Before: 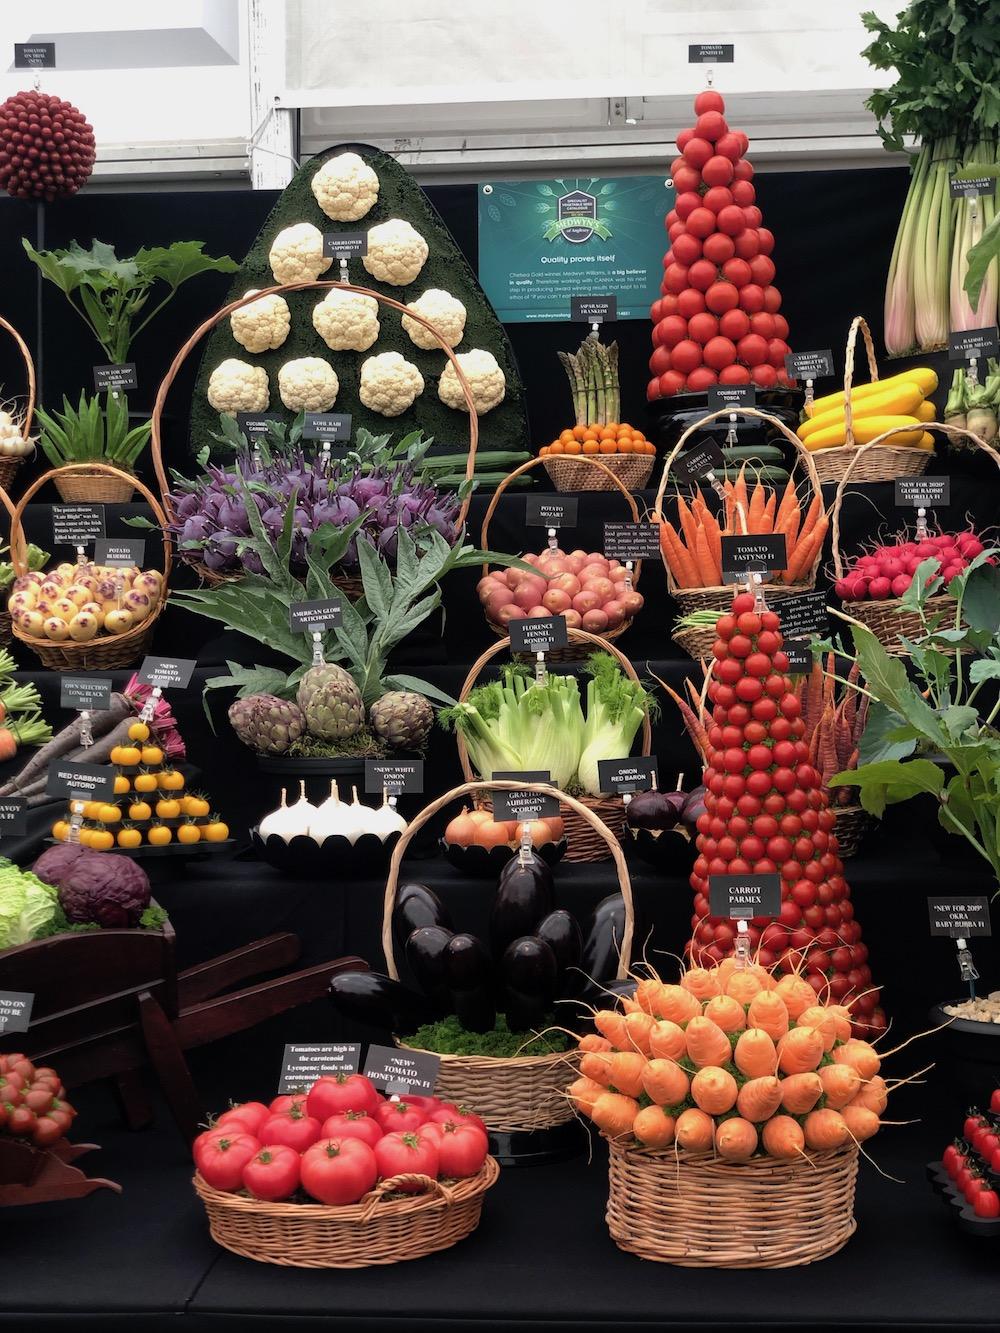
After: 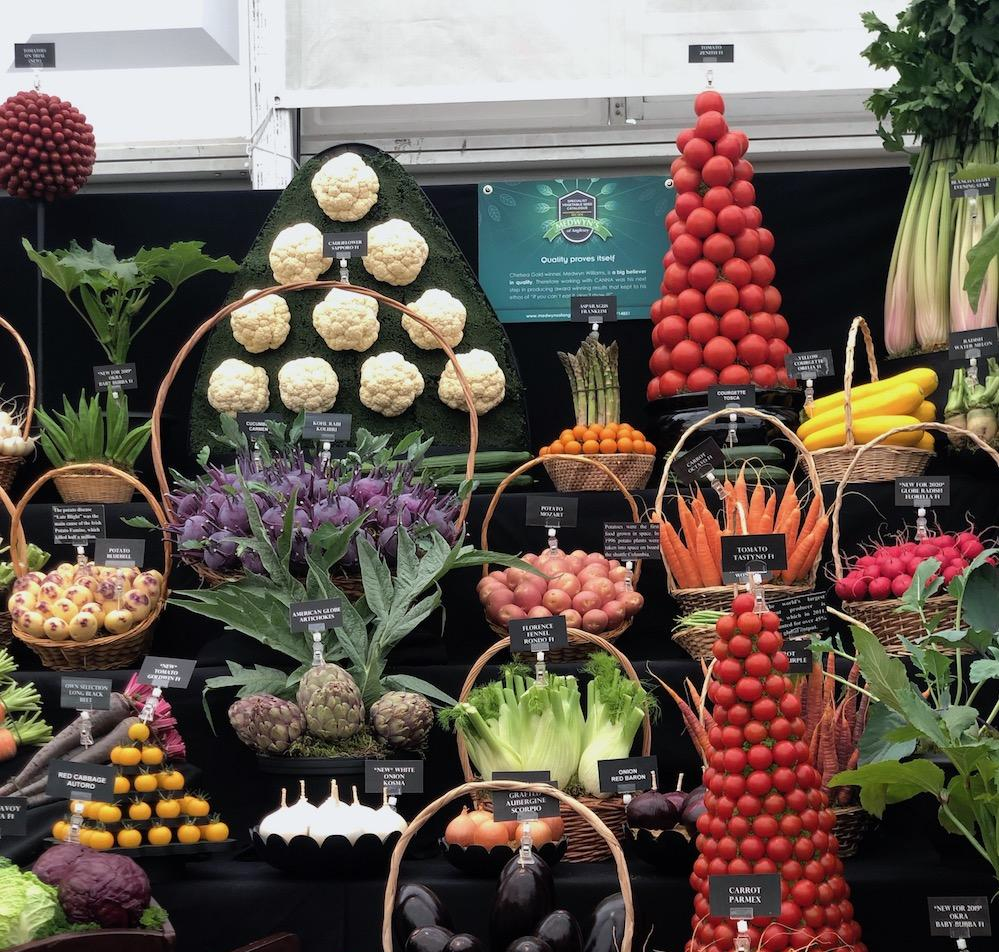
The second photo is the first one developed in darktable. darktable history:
white balance: red 0.988, blue 1.017
crop: bottom 28.576%
